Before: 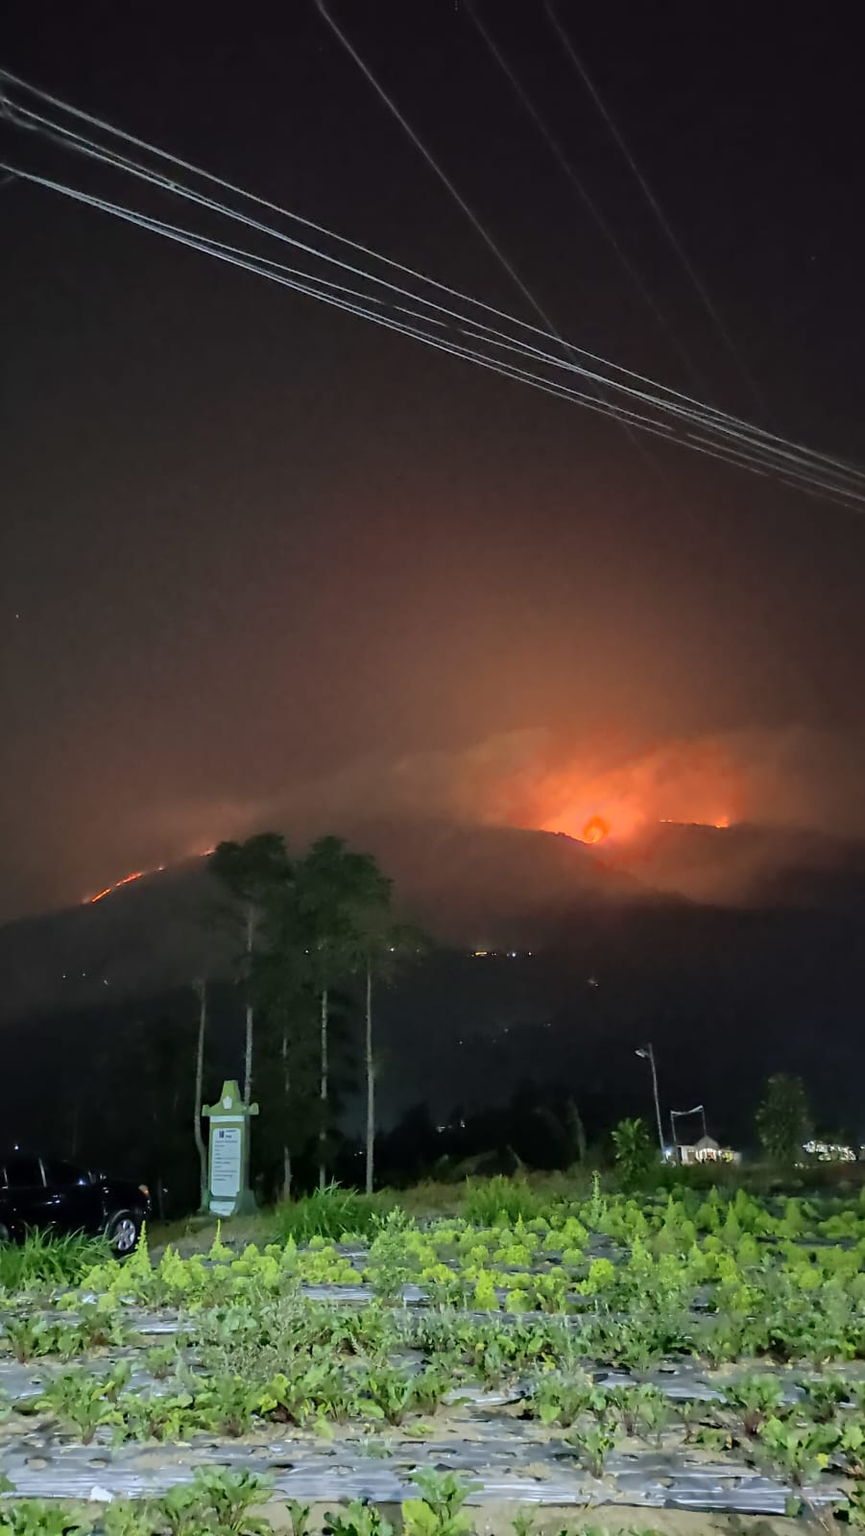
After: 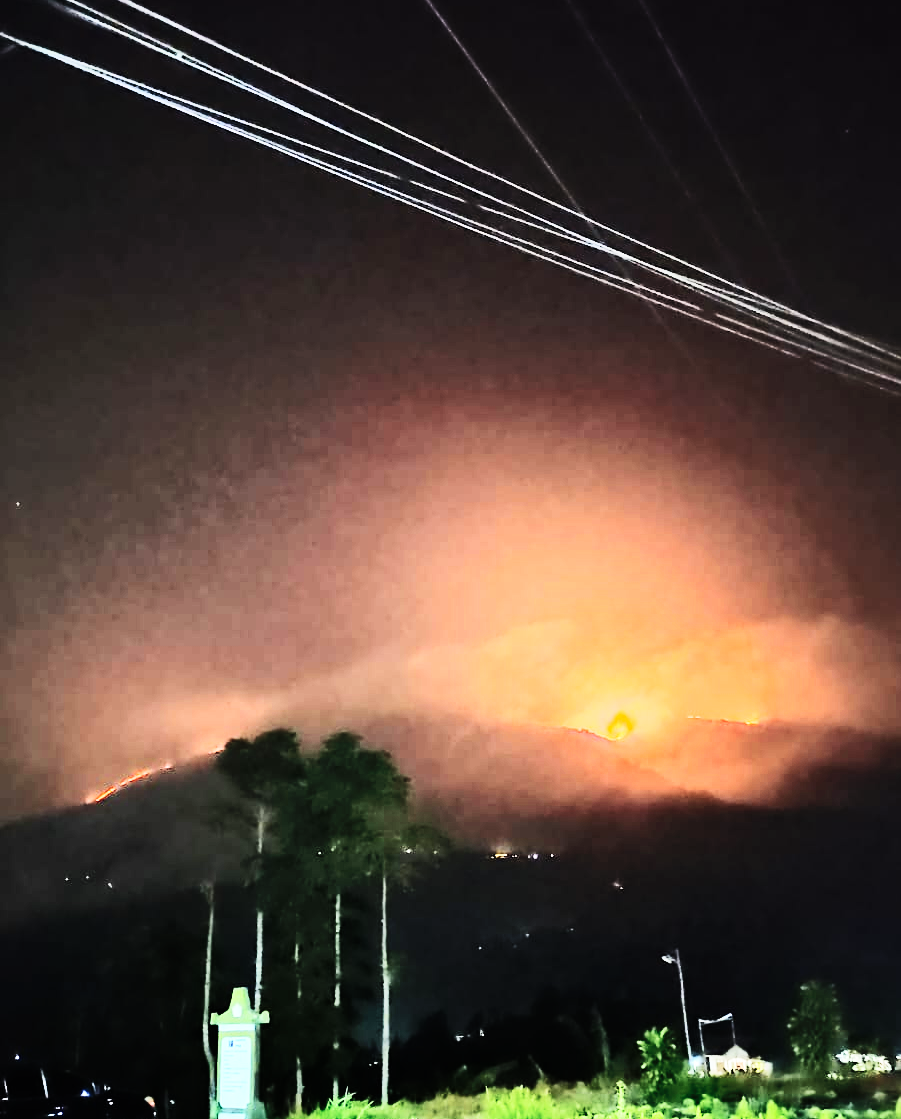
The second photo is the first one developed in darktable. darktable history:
base curve: curves: ch0 [(0, 0) (0, 0) (0.002, 0.001) (0.008, 0.003) (0.019, 0.011) (0.037, 0.037) (0.064, 0.11) (0.102, 0.232) (0.152, 0.379) (0.216, 0.524) (0.296, 0.665) (0.394, 0.789) (0.512, 0.881) (0.651, 0.945) (0.813, 0.986) (1, 1)], preserve colors none
tone curve: curves: ch0 [(0, 0) (0.003, 0.004) (0.011, 0.015) (0.025, 0.034) (0.044, 0.061) (0.069, 0.095) (0.1, 0.137) (0.136, 0.187) (0.177, 0.244) (0.224, 0.308) (0.277, 0.415) (0.335, 0.532) (0.399, 0.642) (0.468, 0.747) (0.543, 0.829) (0.623, 0.886) (0.709, 0.924) (0.801, 0.951) (0.898, 0.975) (1, 1)], color space Lab, independent channels, preserve colors none
crop and rotate: top 8.652%, bottom 21.37%
color zones: curves: ch0 [(0.068, 0.464) (0.25, 0.5) (0.48, 0.508) (0.75, 0.536) (0.886, 0.476) (0.967, 0.456)]; ch1 [(0.066, 0.456) (0.25, 0.5) (0.616, 0.508) (0.746, 0.56) (0.934, 0.444)]
